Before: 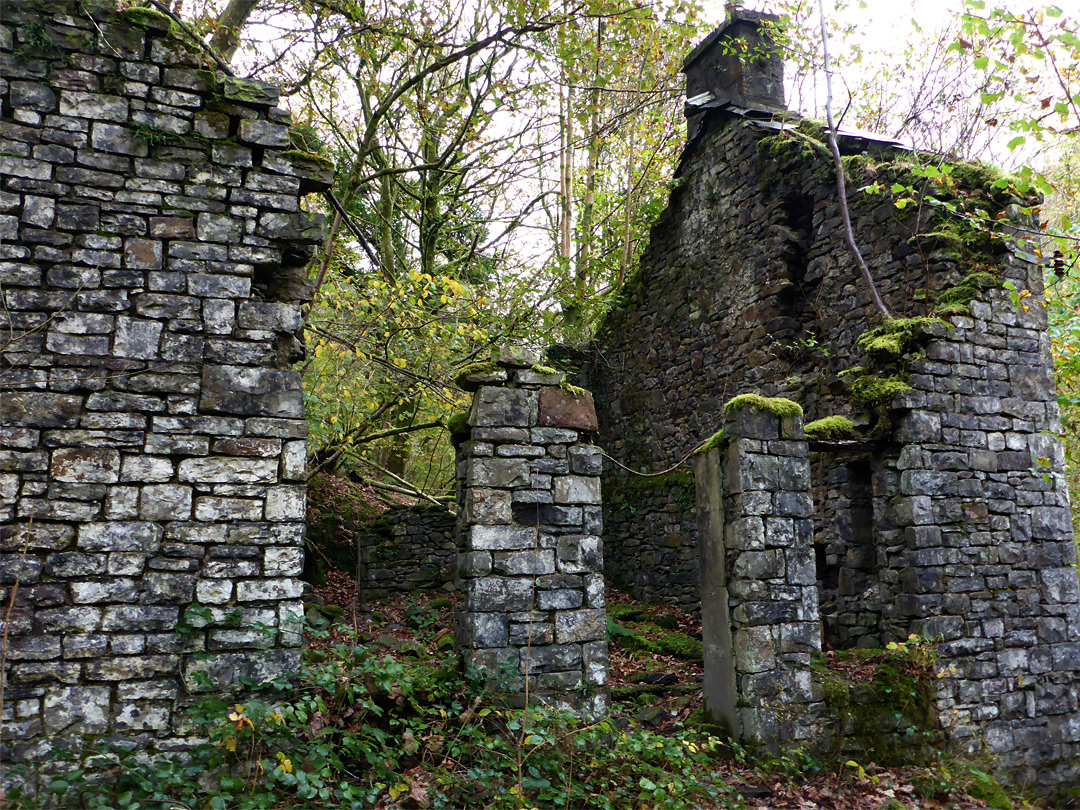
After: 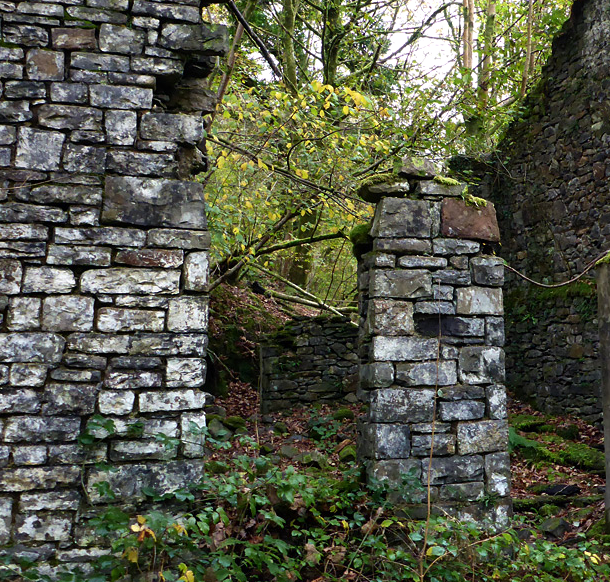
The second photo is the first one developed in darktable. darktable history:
exposure: exposure 0.173 EV, compensate highlight preservation false
local contrast: mode bilateral grid, contrast 15, coarseness 36, detail 104%, midtone range 0.2
crop: left 9.09%, top 23.448%, right 34.378%, bottom 4.639%
